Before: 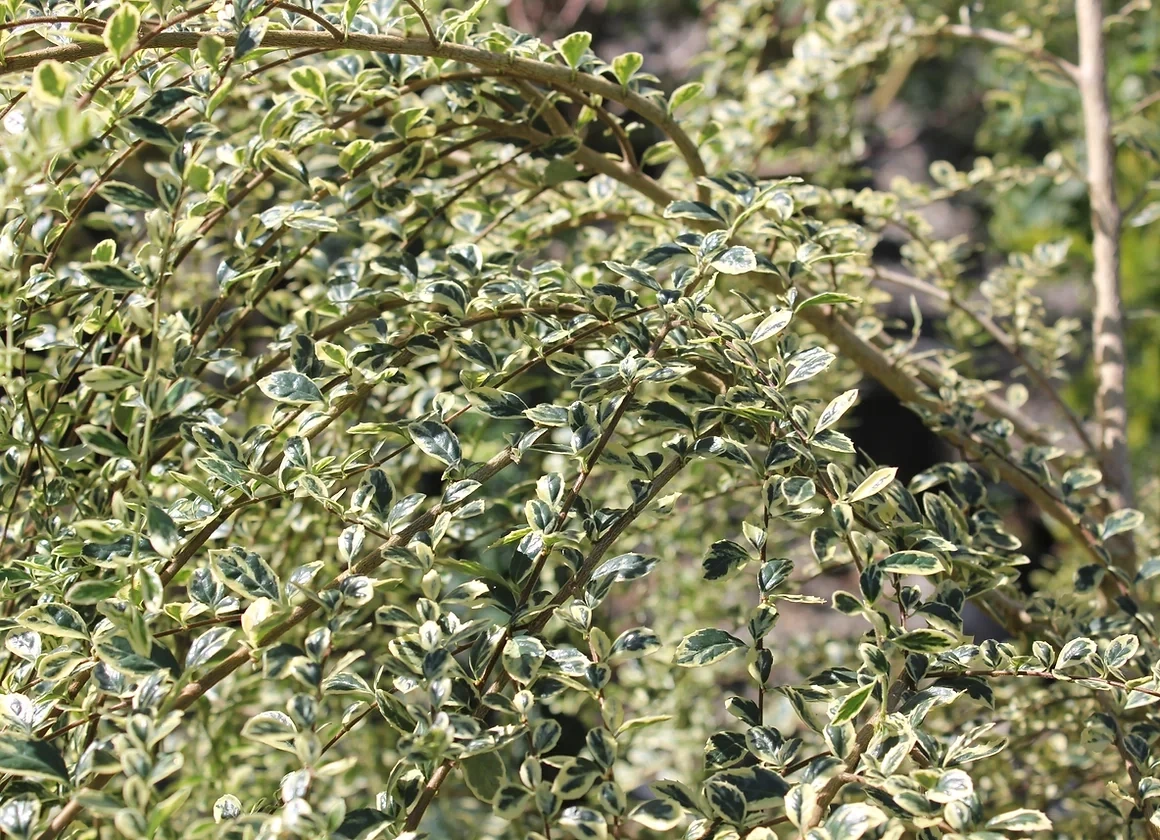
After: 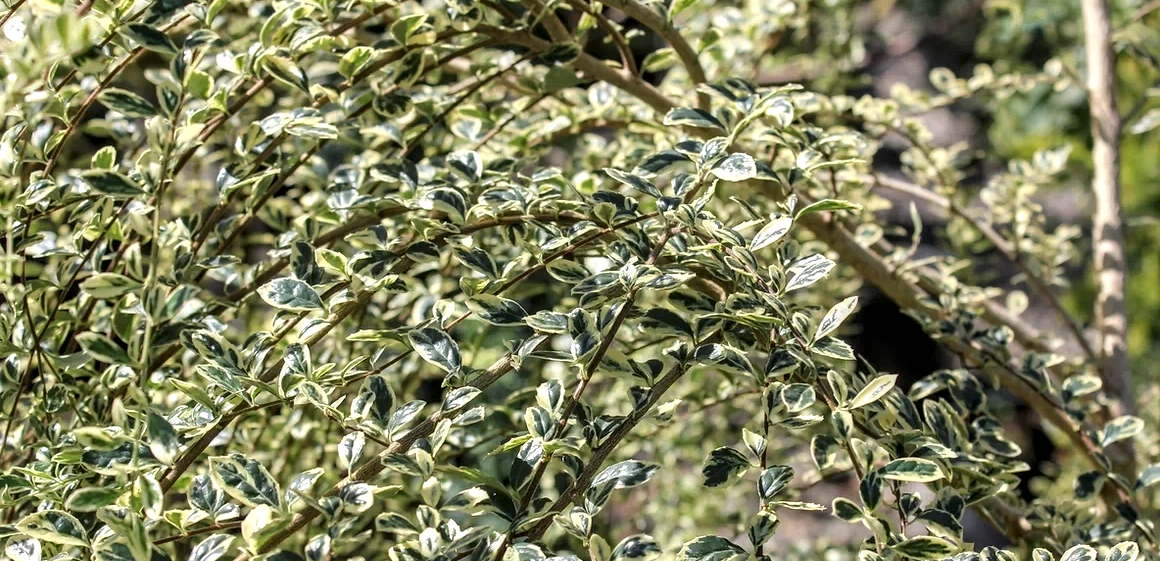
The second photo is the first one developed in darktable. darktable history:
crop: top 11.14%, bottom 21.966%
local contrast: highlights 25%, detail 150%
